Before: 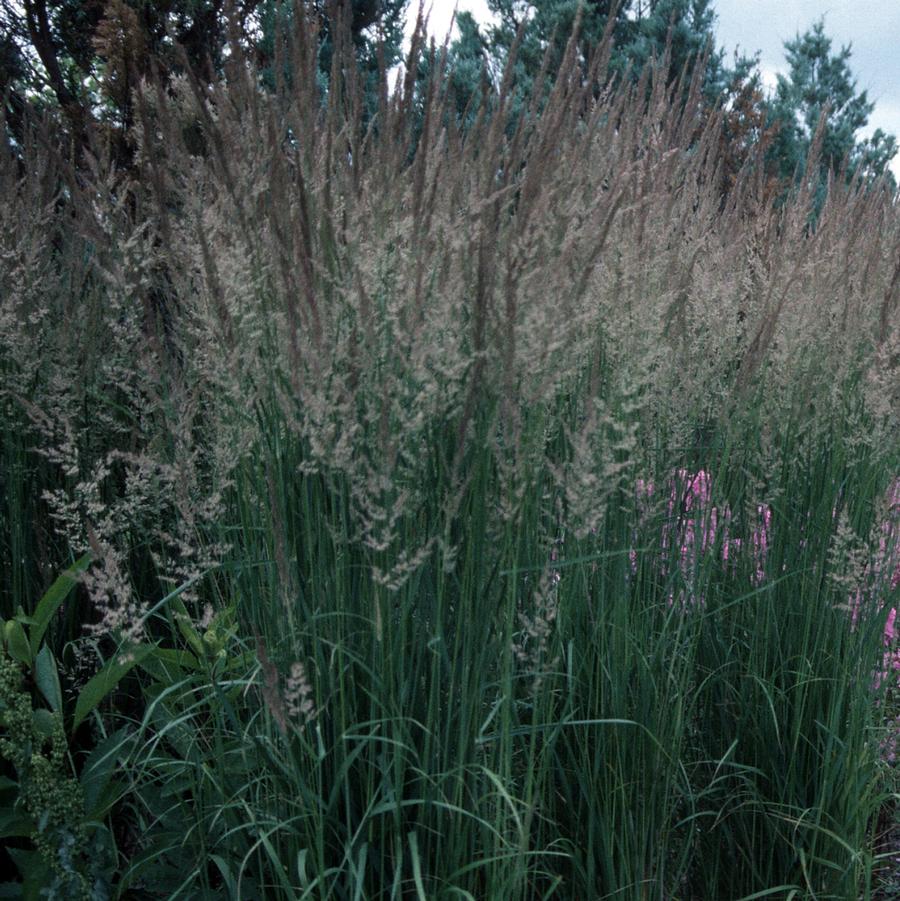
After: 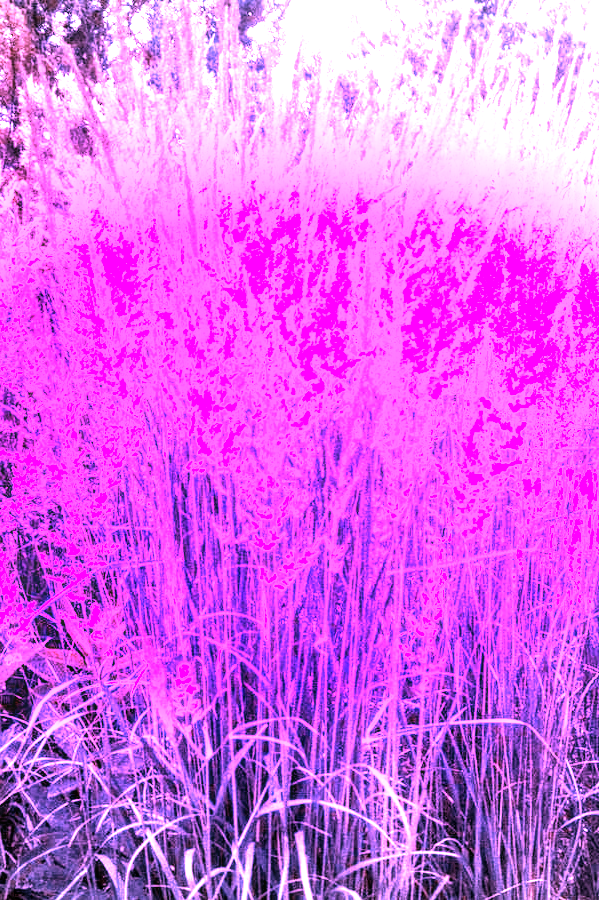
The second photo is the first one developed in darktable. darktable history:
exposure: exposure -0.293 EV, compensate highlight preservation false
vignetting: fall-off radius 100%, width/height ratio 1.337
crop and rotate: left 12.648%, right 20.685%
white balance: red 8, blue 8
local contrast: on, module defaults
